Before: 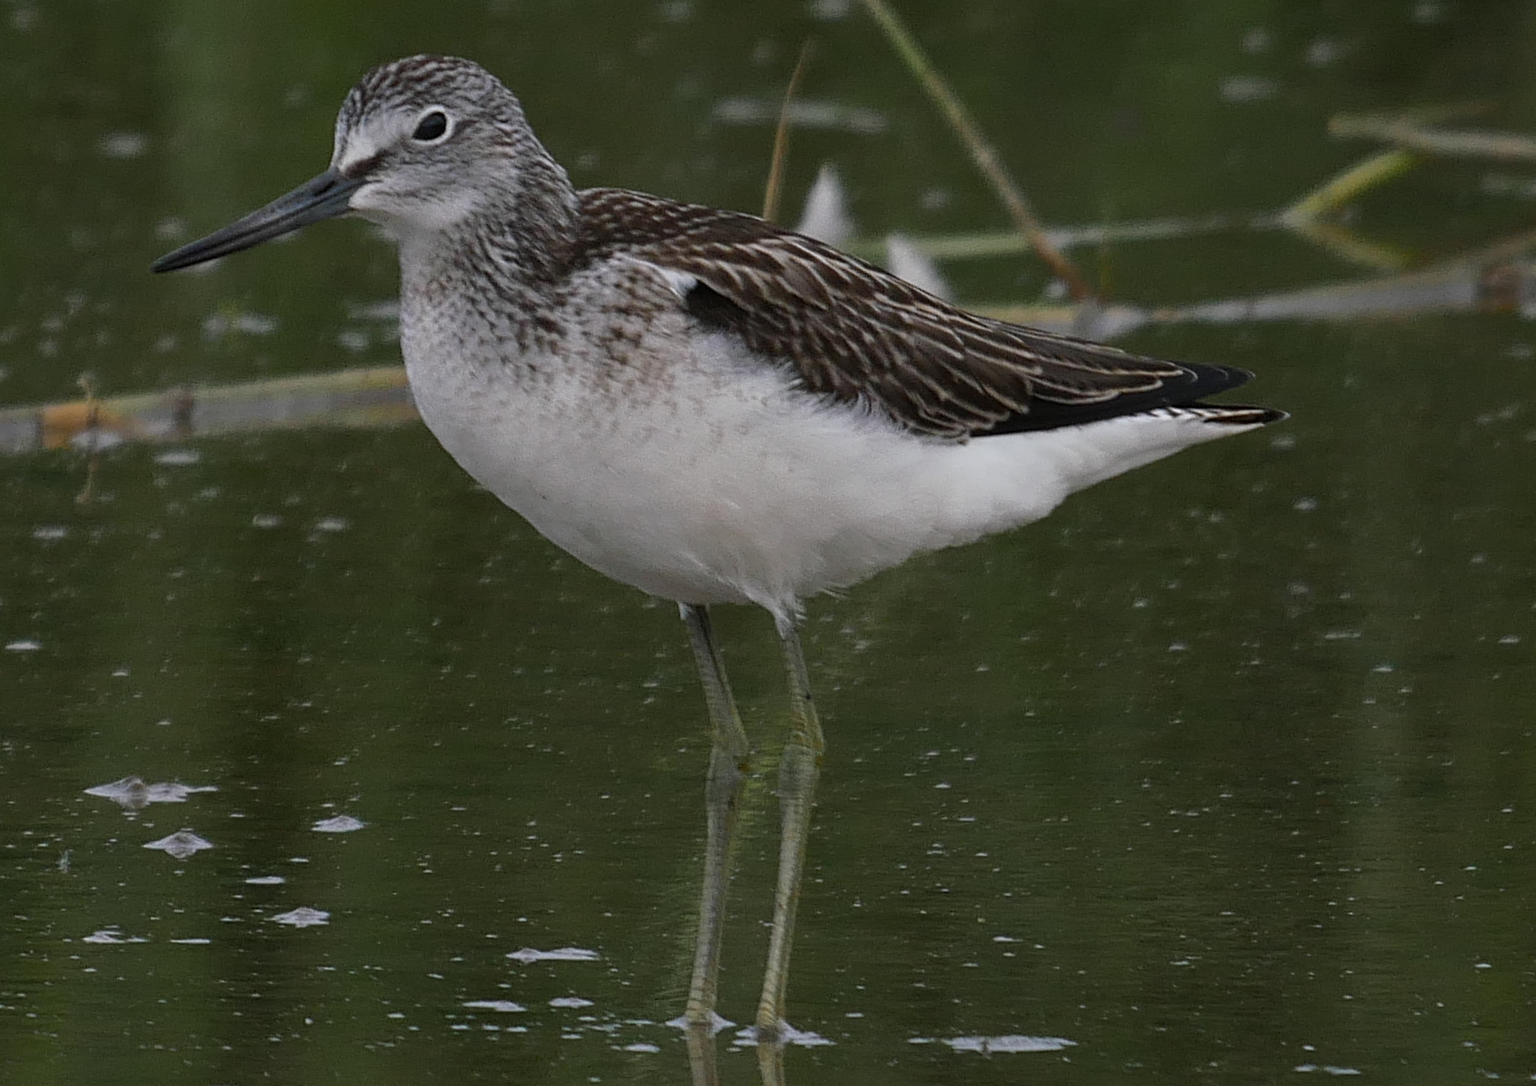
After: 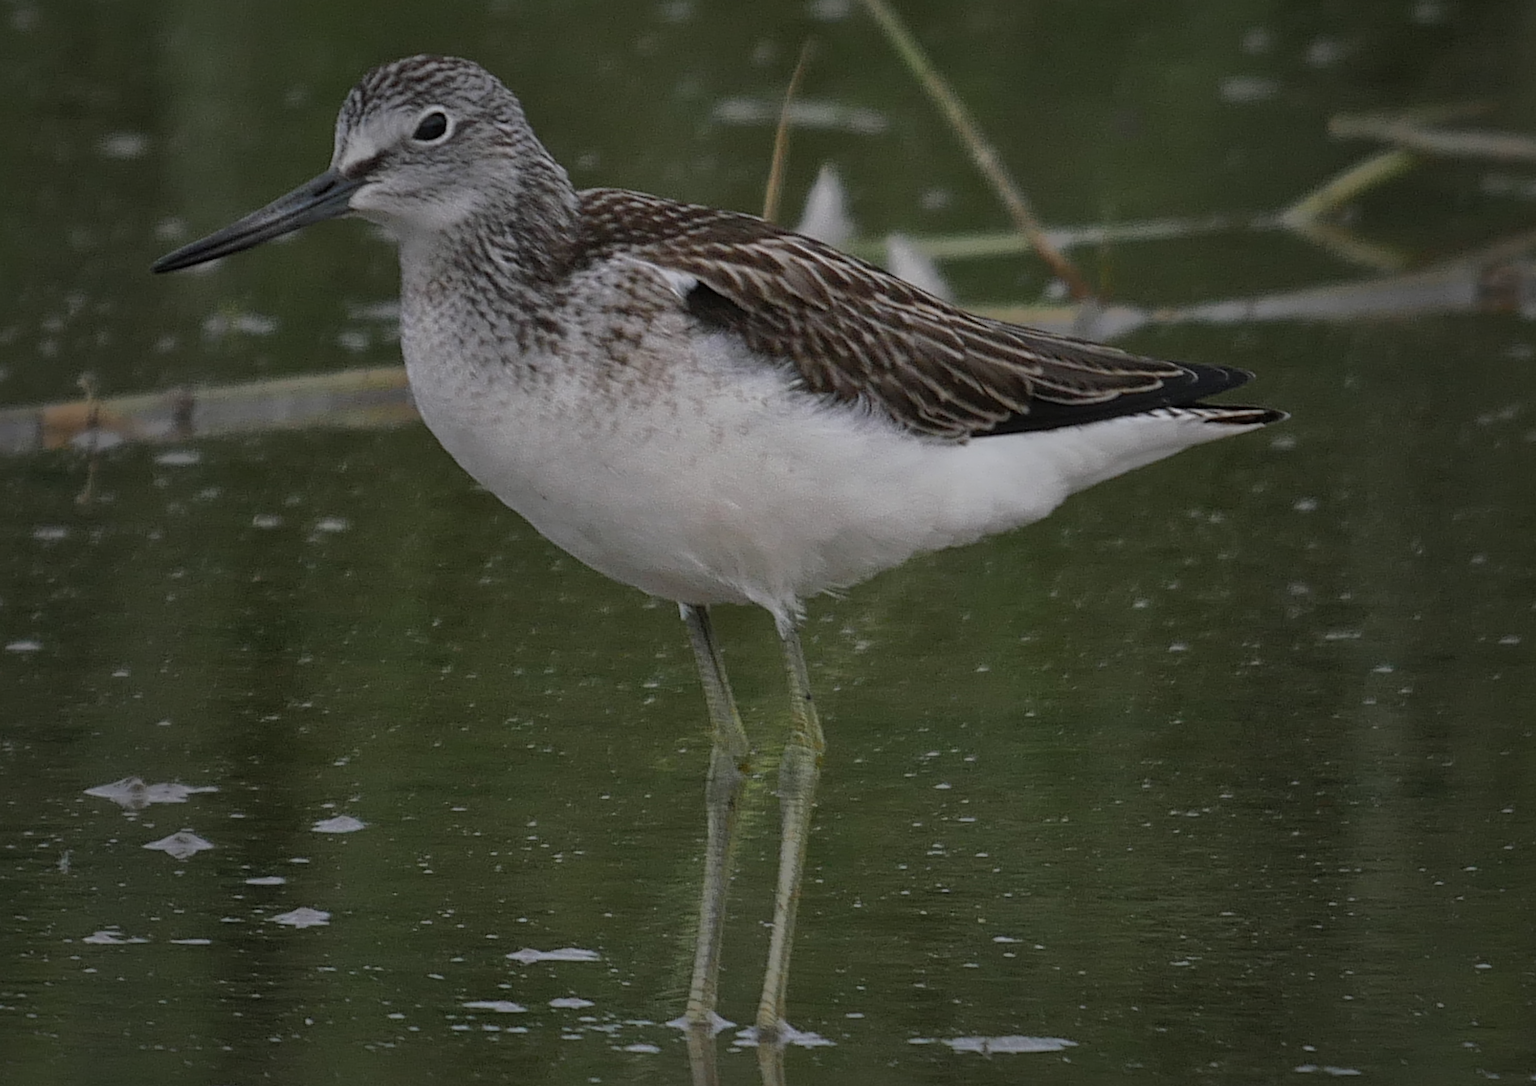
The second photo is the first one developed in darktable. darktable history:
vignetting: fall-off start 16.74%, fall-off radius 99.29%, brightness -0.419, saturation -0.302, width/height ratio 0.723
shadows and highlights: on, module defaults
